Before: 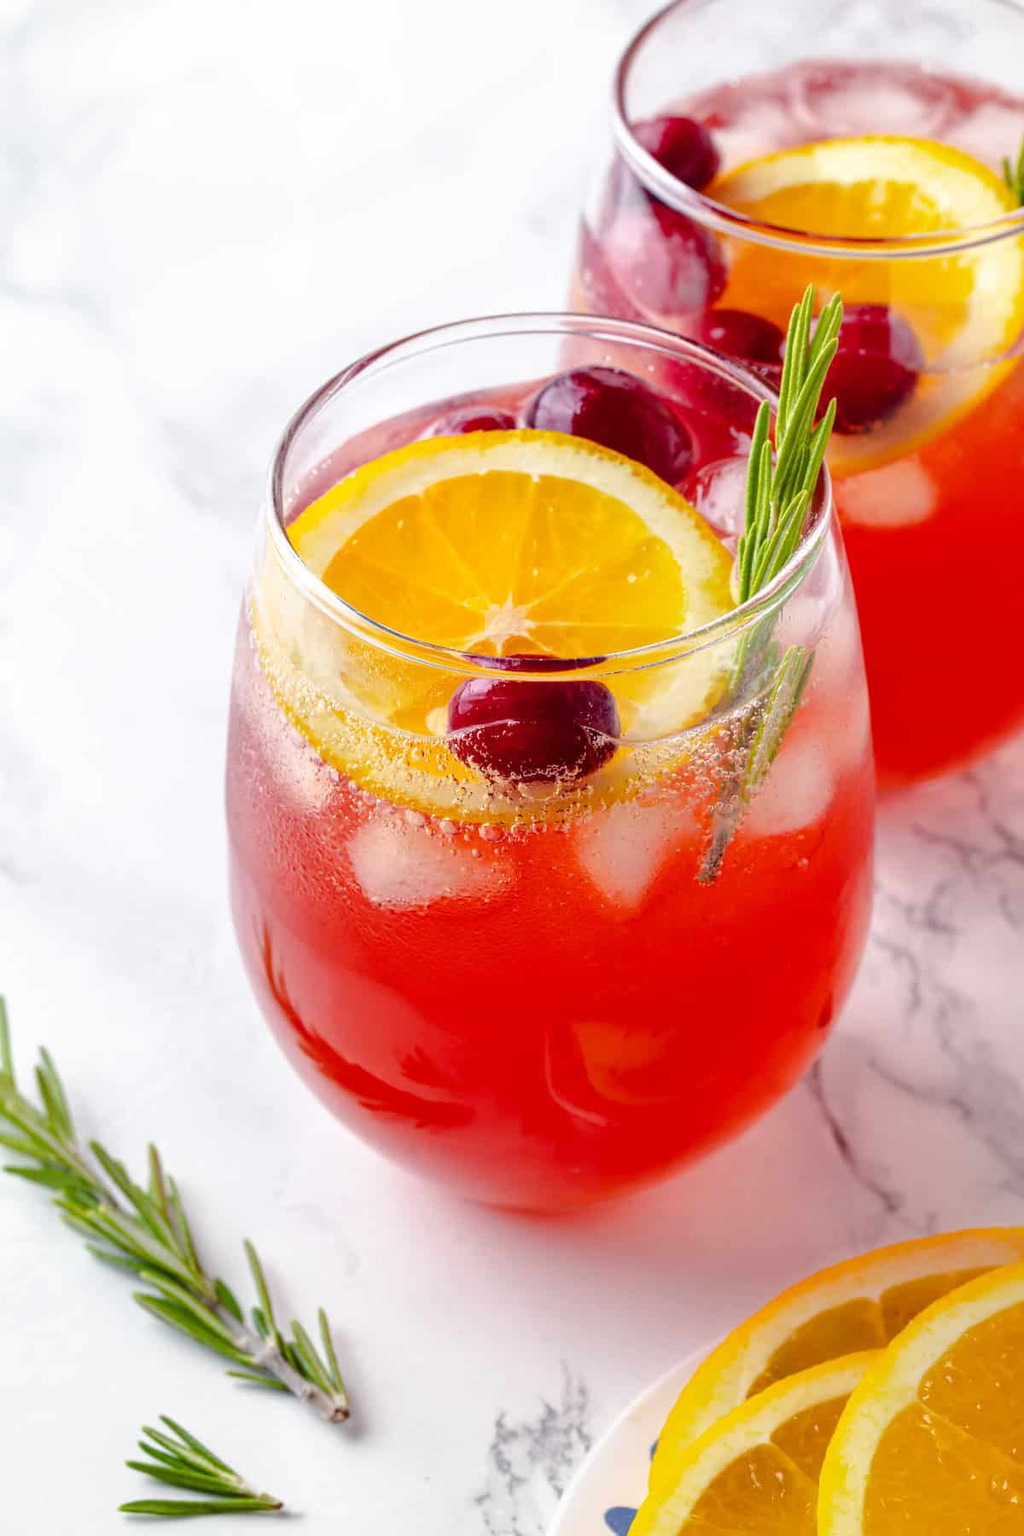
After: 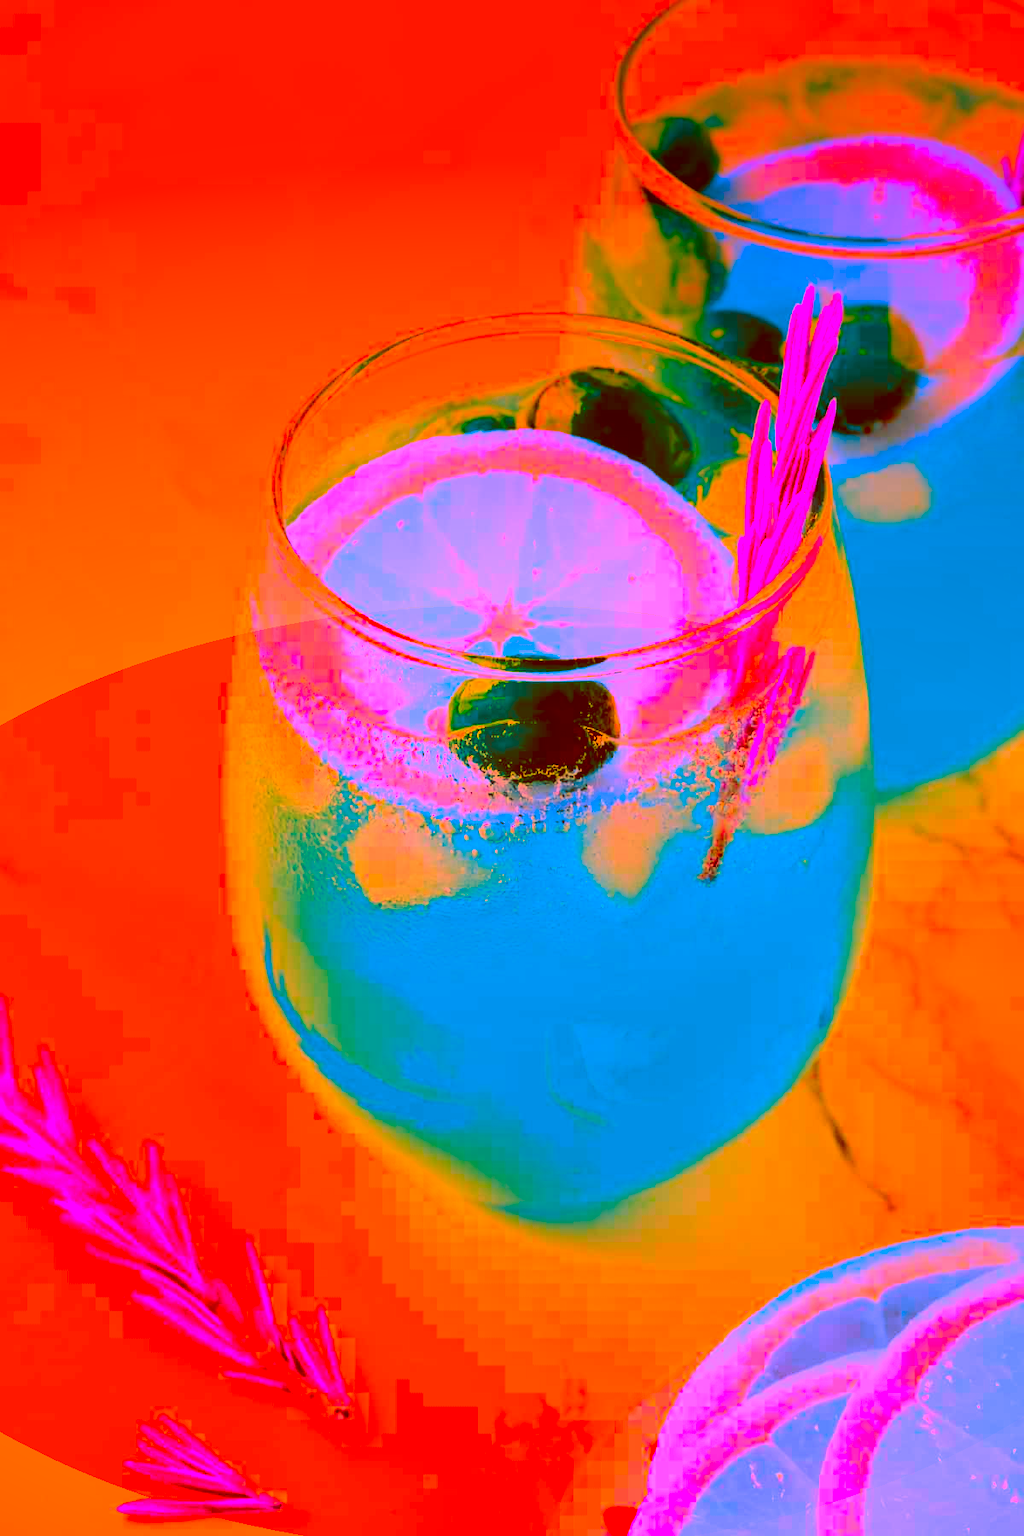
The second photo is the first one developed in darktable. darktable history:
tone equalizer: -8 EV -0.75 EV, -7 EV -0.7 EV, -6 EV -0.6 EV, -5 EV -0.4 EV, -3 EV 0.4 EV, -2 EV 0.6 EV, -1 EV 0.7 EV, +0 EV 0.75 EV, edges refinement/feathering 500, mask exposure compensation -1.57 EV, preserve details no
vignetting: fall-off start 97.52%, fall-off radius 100%, brightness -0.574, saturation 0, center (-0.027, 0.404), width/height ratio 1.368, unbound false
color correction: highlights a* -39.68, highlights b* -40, shadows a* -40, shadows b* -40, saturation -3
filmic rgb: black relative exposure -7.15 EV, white relative exposure 5.36 EV, hardness 3.02, color science v6 (2022)
